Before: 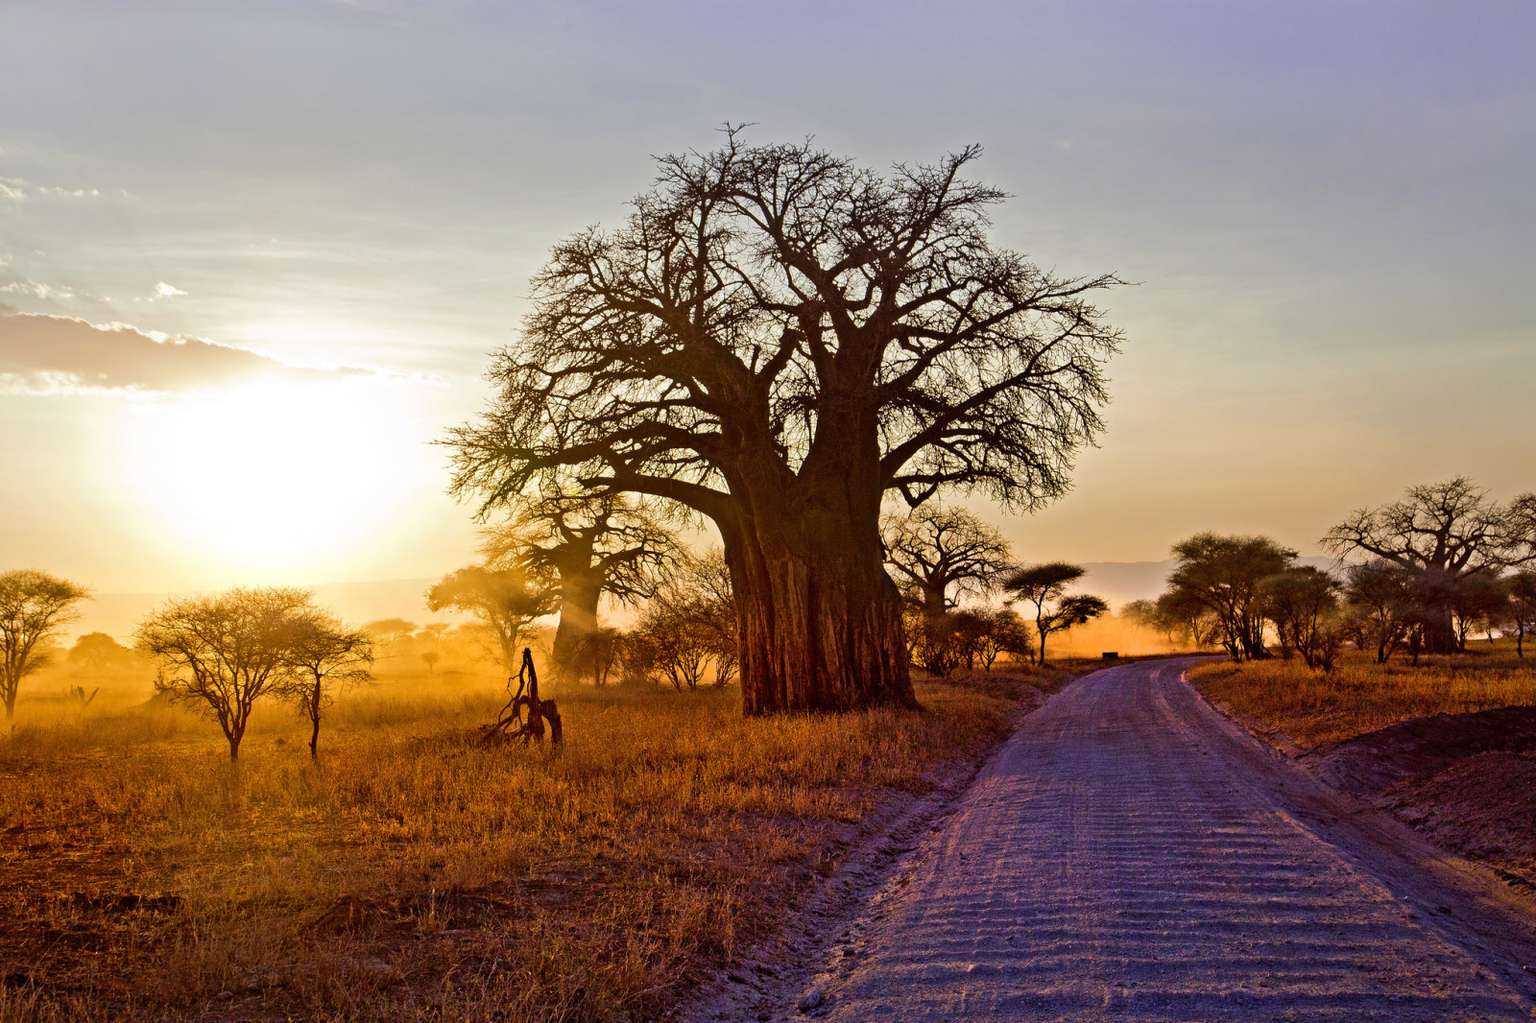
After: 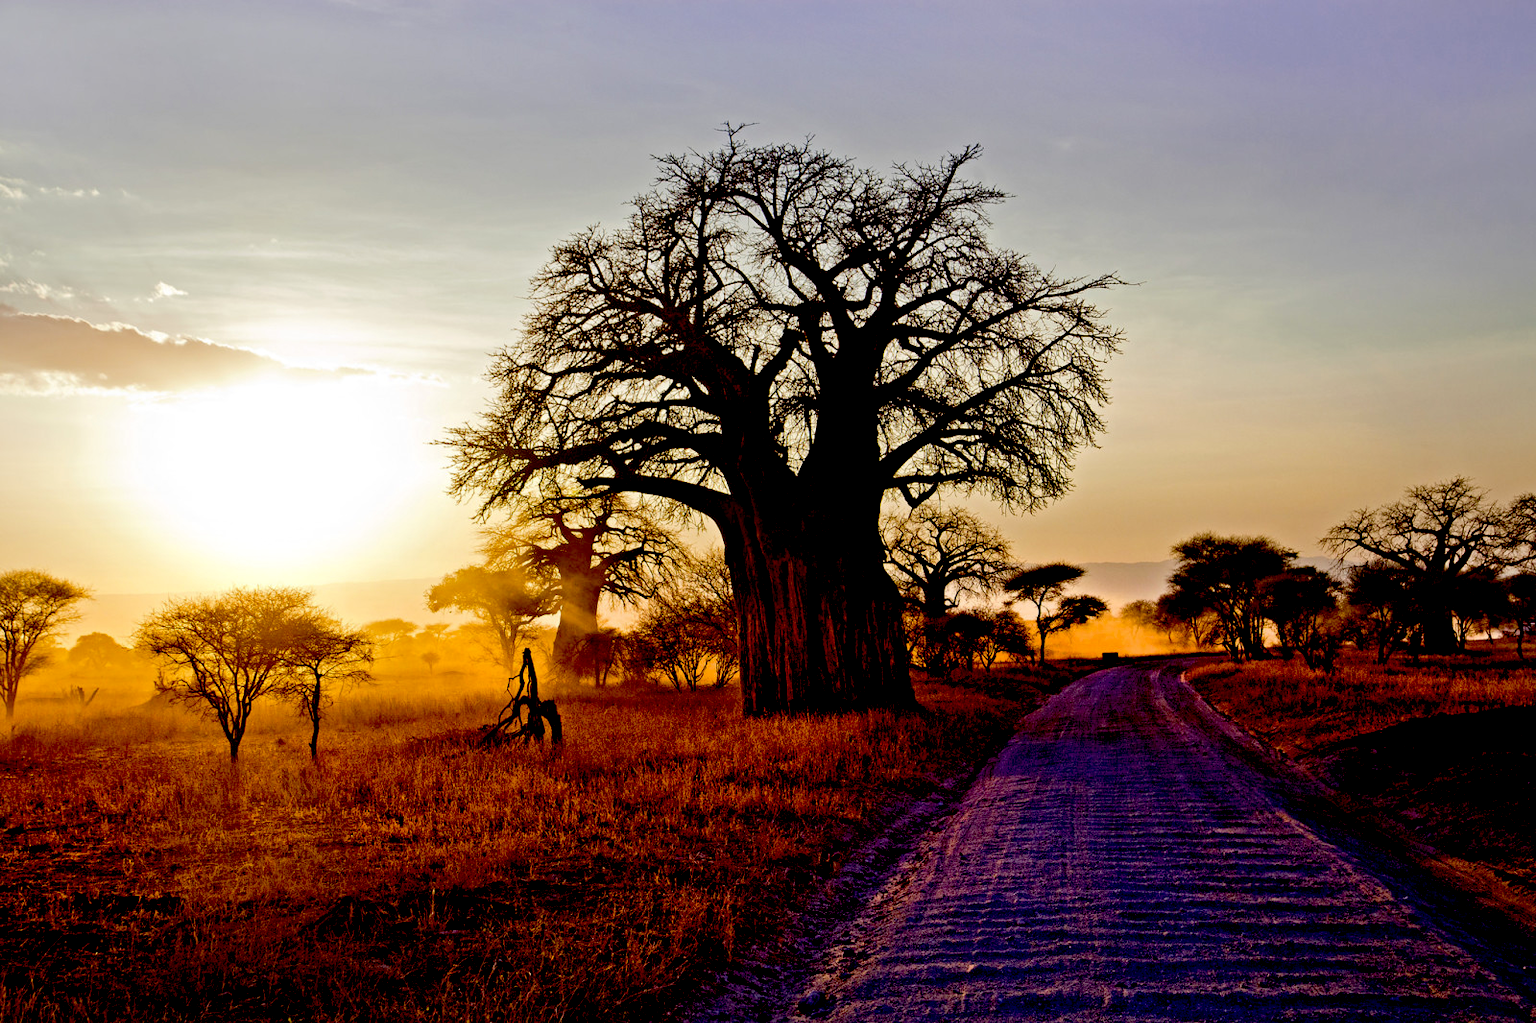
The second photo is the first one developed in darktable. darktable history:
exposure: black level correction 0.047, exposure 0.013 EV, compensate exposure bias true, compensate highlight preservation false
